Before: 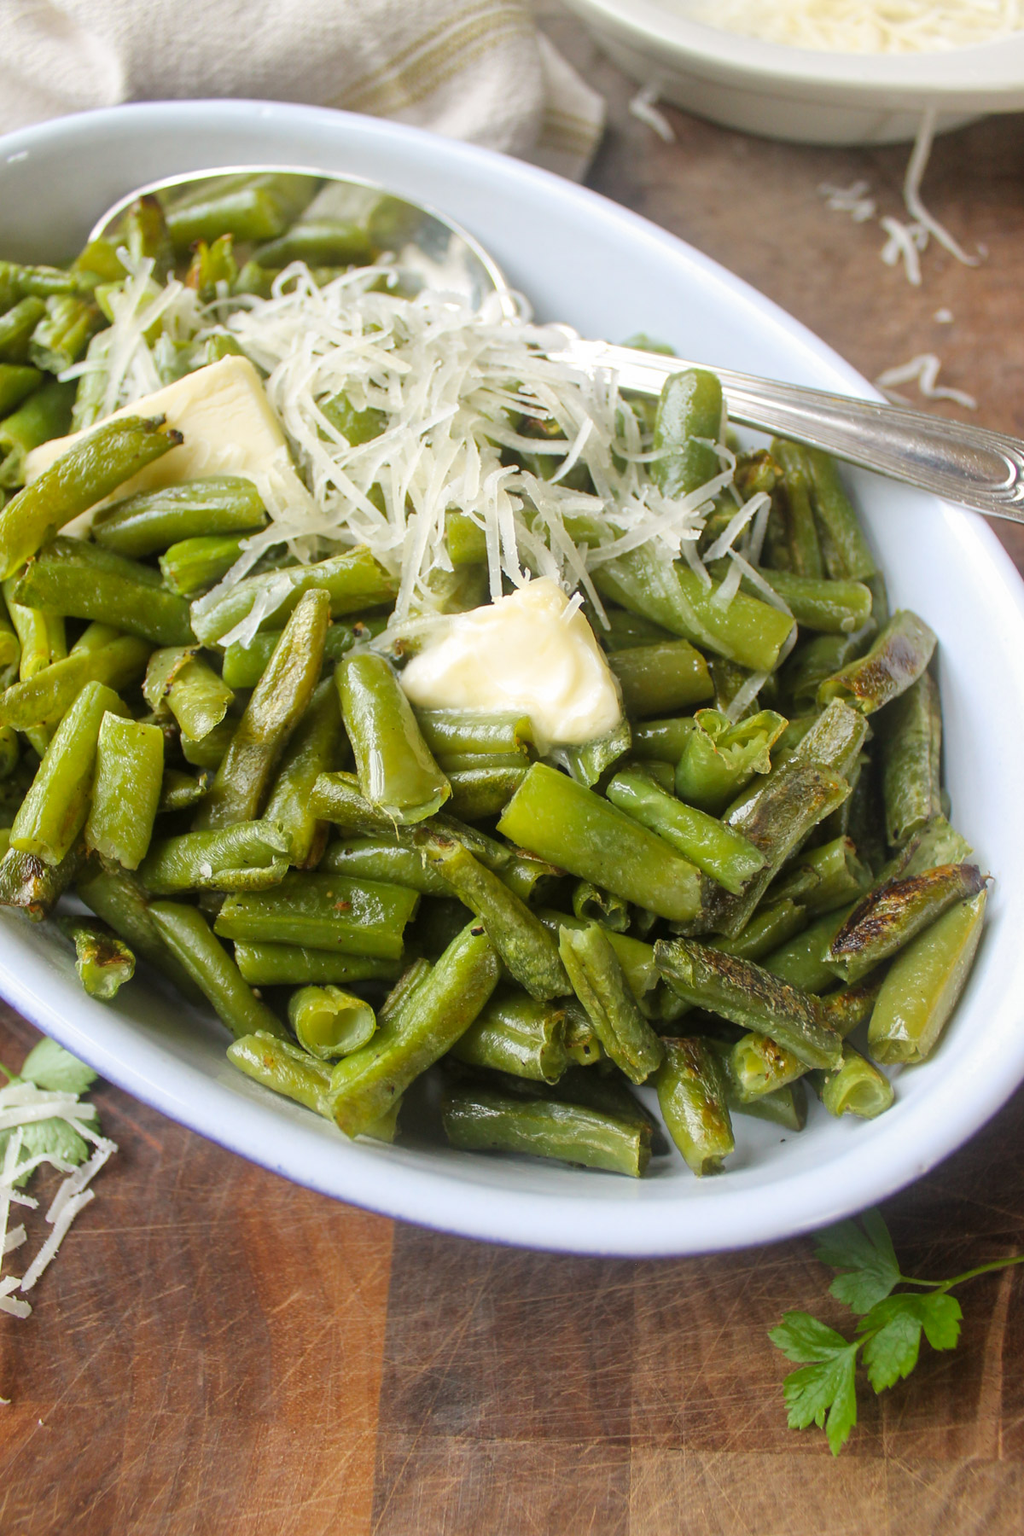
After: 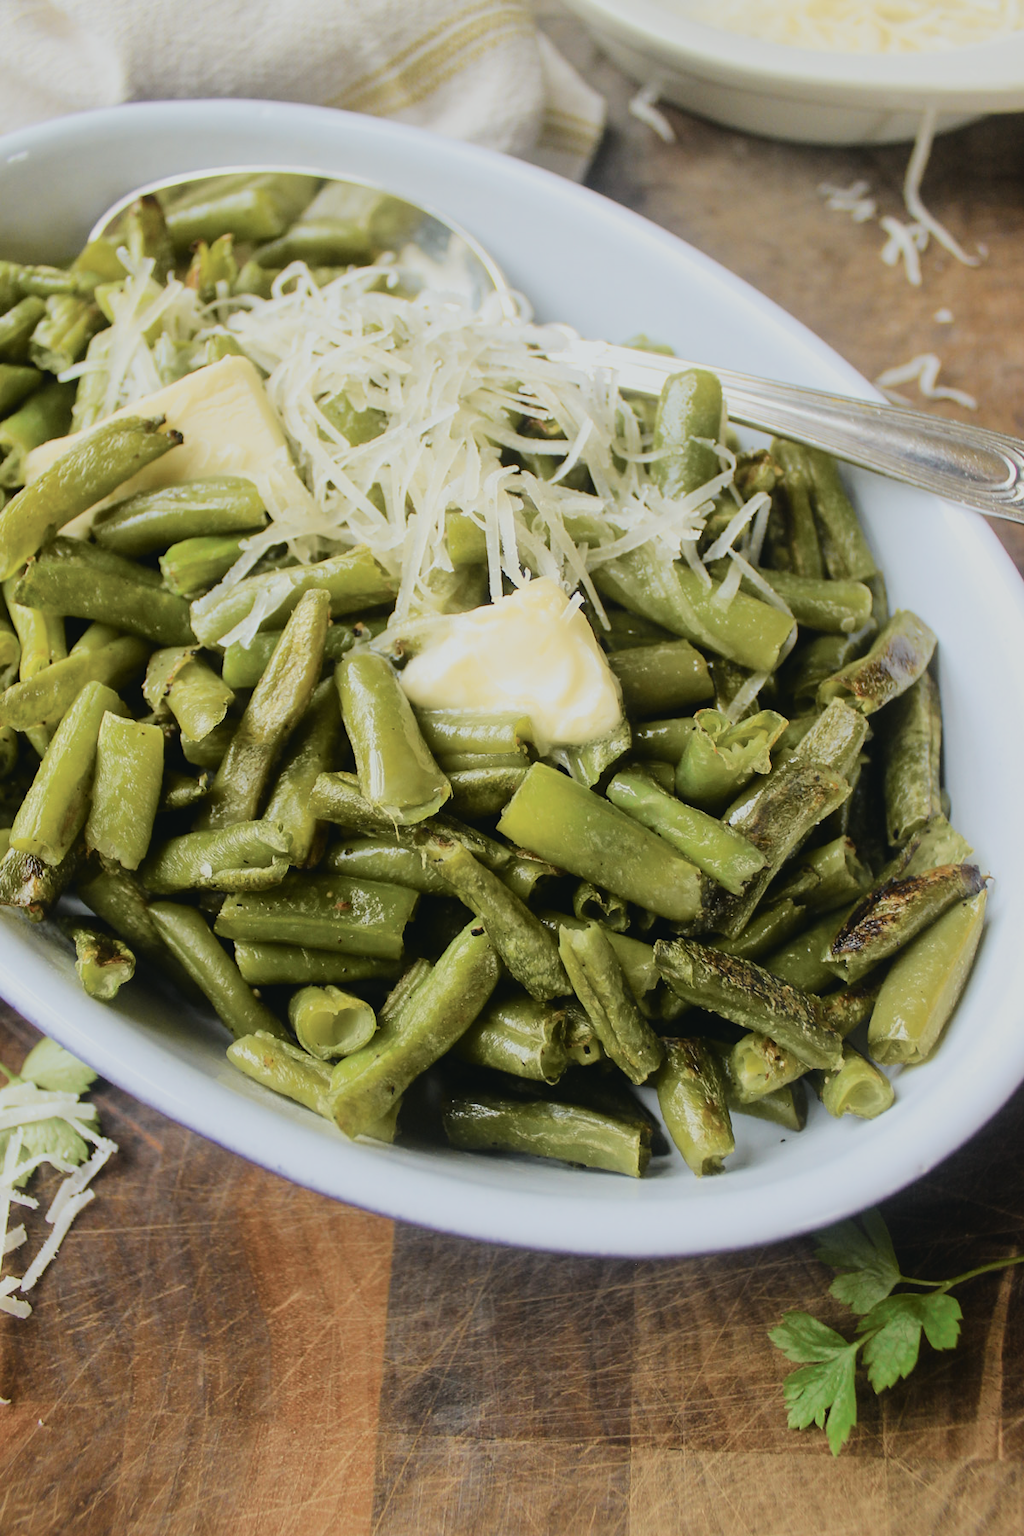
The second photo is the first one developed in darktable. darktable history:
filmic rgb: black relative exposure -7.18 EV, white relative exposure 5.38 EV, hardness 3.03
tone curve: curves: ch0 [(0, 0.023) (0.087, 0.065) (0.184, 0.168) (0.45, 0.54) (0.57, 0.683) (0.722, 0.825) (0.877, 0.948) (1, 1)]; ch1 [(0, 0) (0.388, 0.369) (0.44, 0.45) (0.495, 0.491) (0.534, 0.528) (0.657, 0.655) (1, 1)]; ch2 [(0, 0) (0.353, 0.317) (0.408, 0.427) (0.5, 0.497) (0.534, 0.544) (0.576, 0.605) (0.625, 0.631) (1, 1)], color space Lab, independent channels, preserve colors none
exposure: black level correction -0.015, exposure -0.517 EV, compensate exposure bias true, compensate highlight preservation false
